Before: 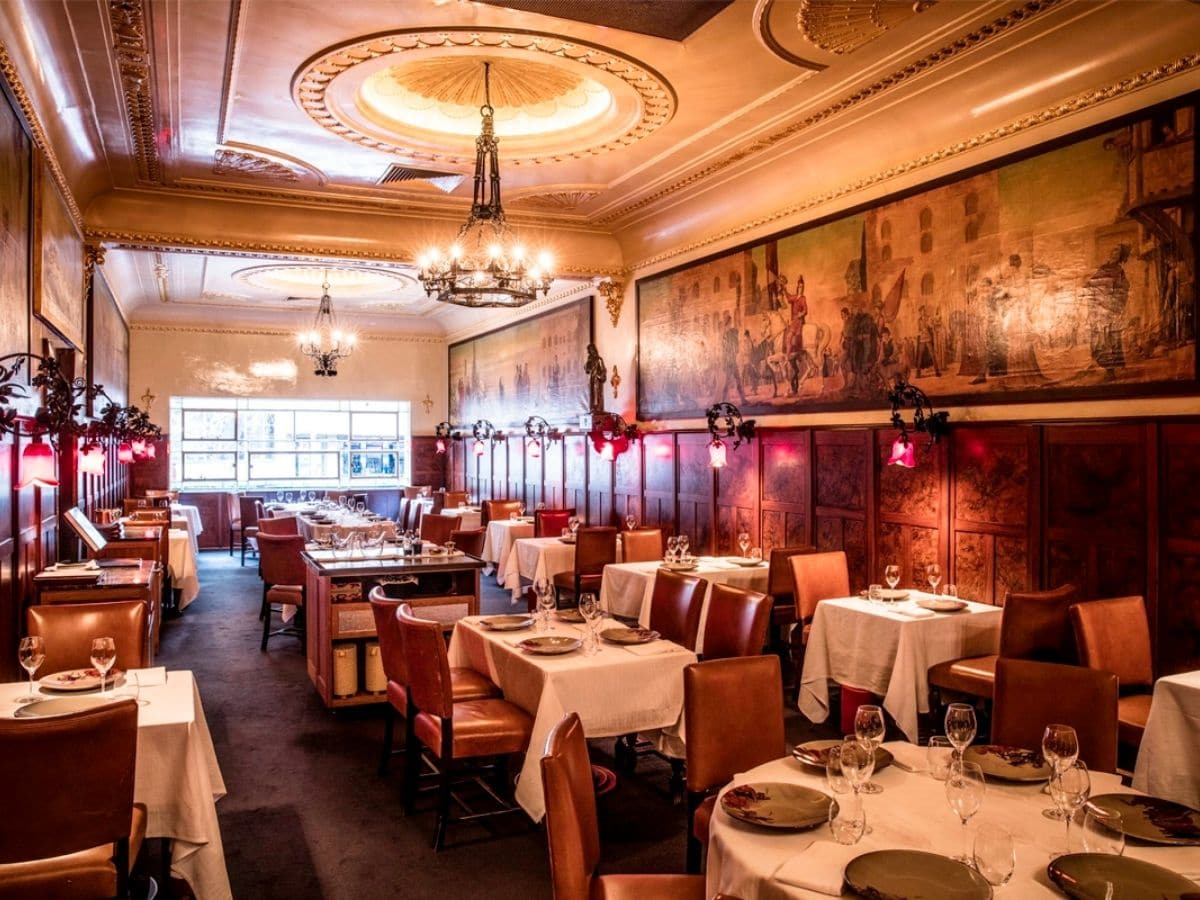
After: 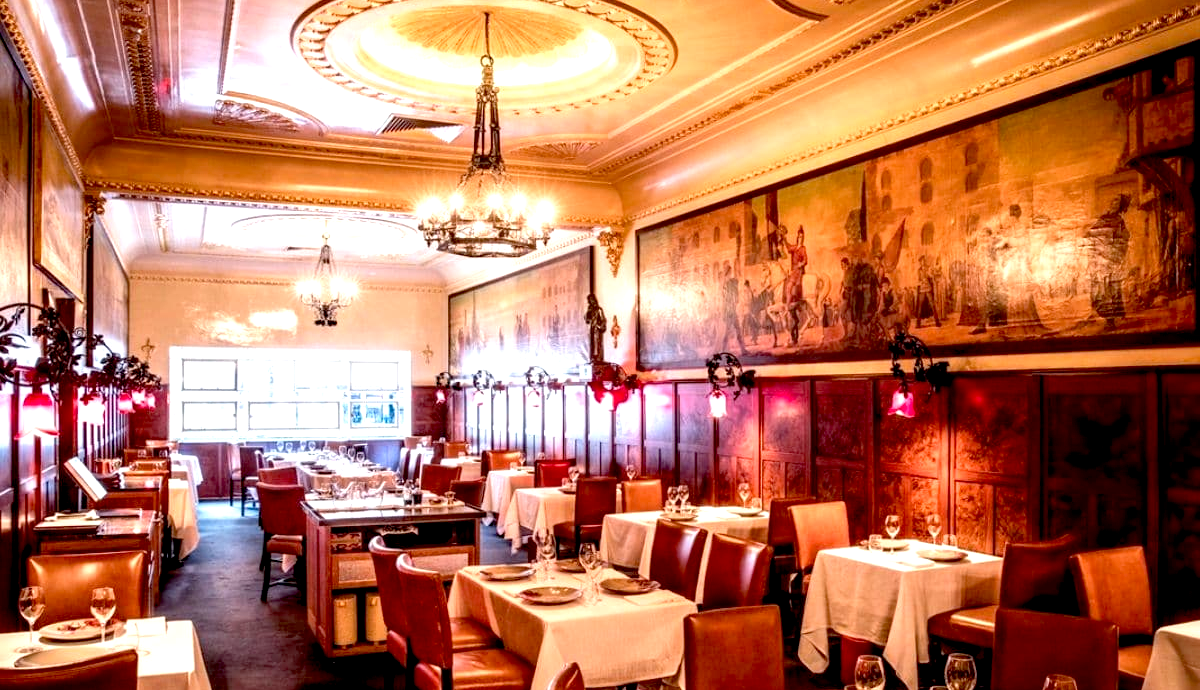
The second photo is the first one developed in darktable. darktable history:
exposure: black level correction 0.012, exposure 0.7 EV, compensate exposure bias true, compensate highlight preservation false
crop: top 5.667%, bottom 17.637%
